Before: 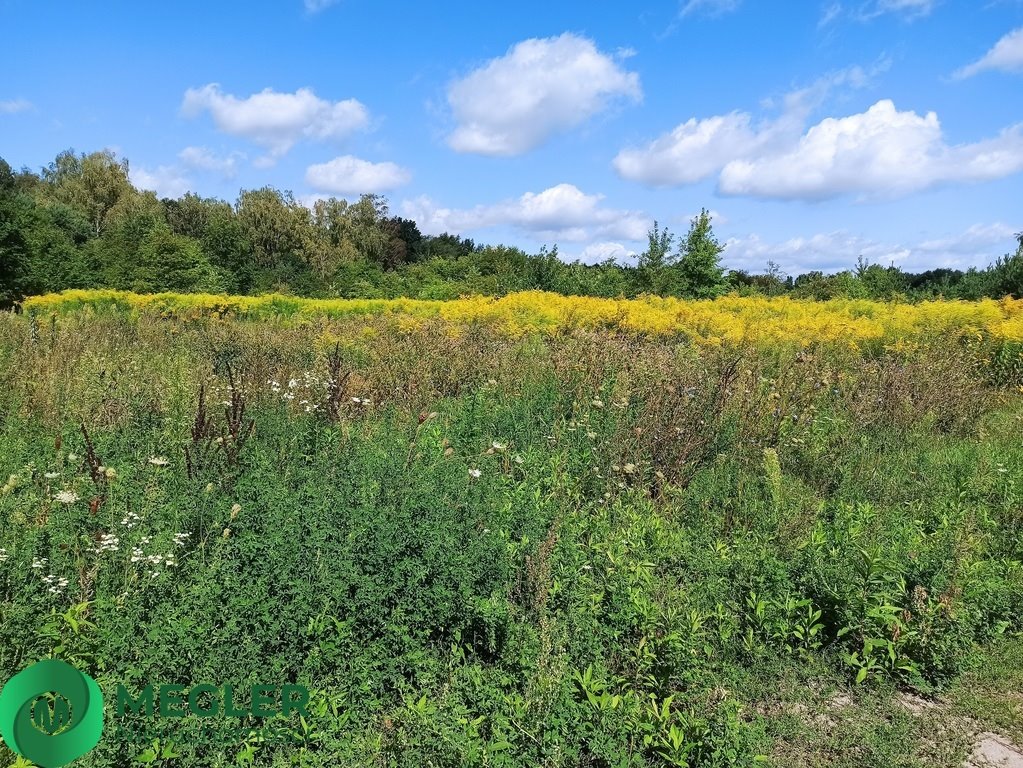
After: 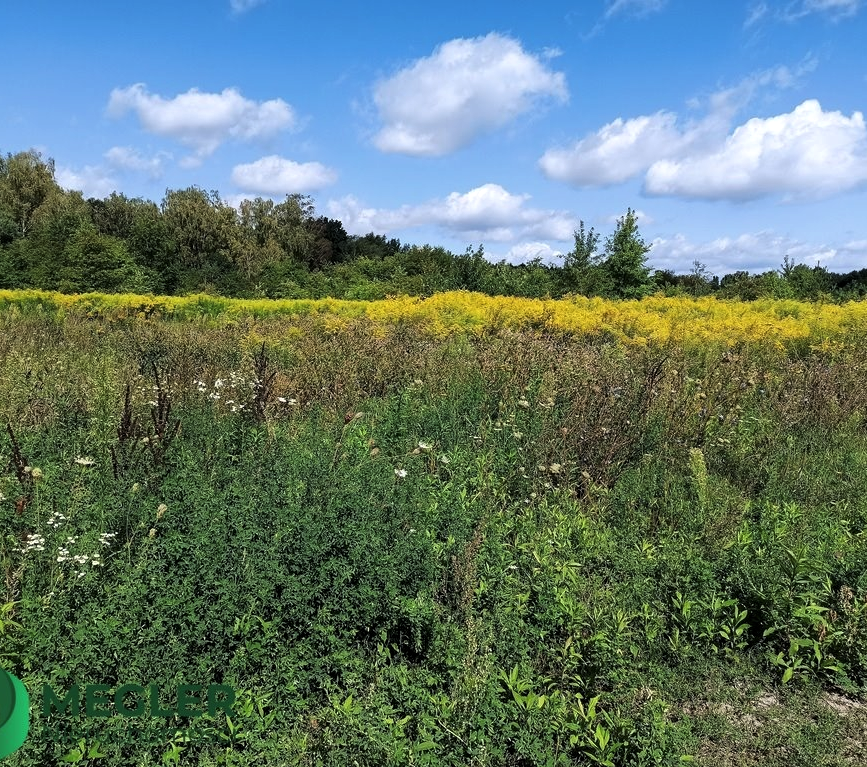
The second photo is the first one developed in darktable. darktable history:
levels: levels [0.029, 0.545, 0.971]
crop: left 7.323%, right 7.853%
